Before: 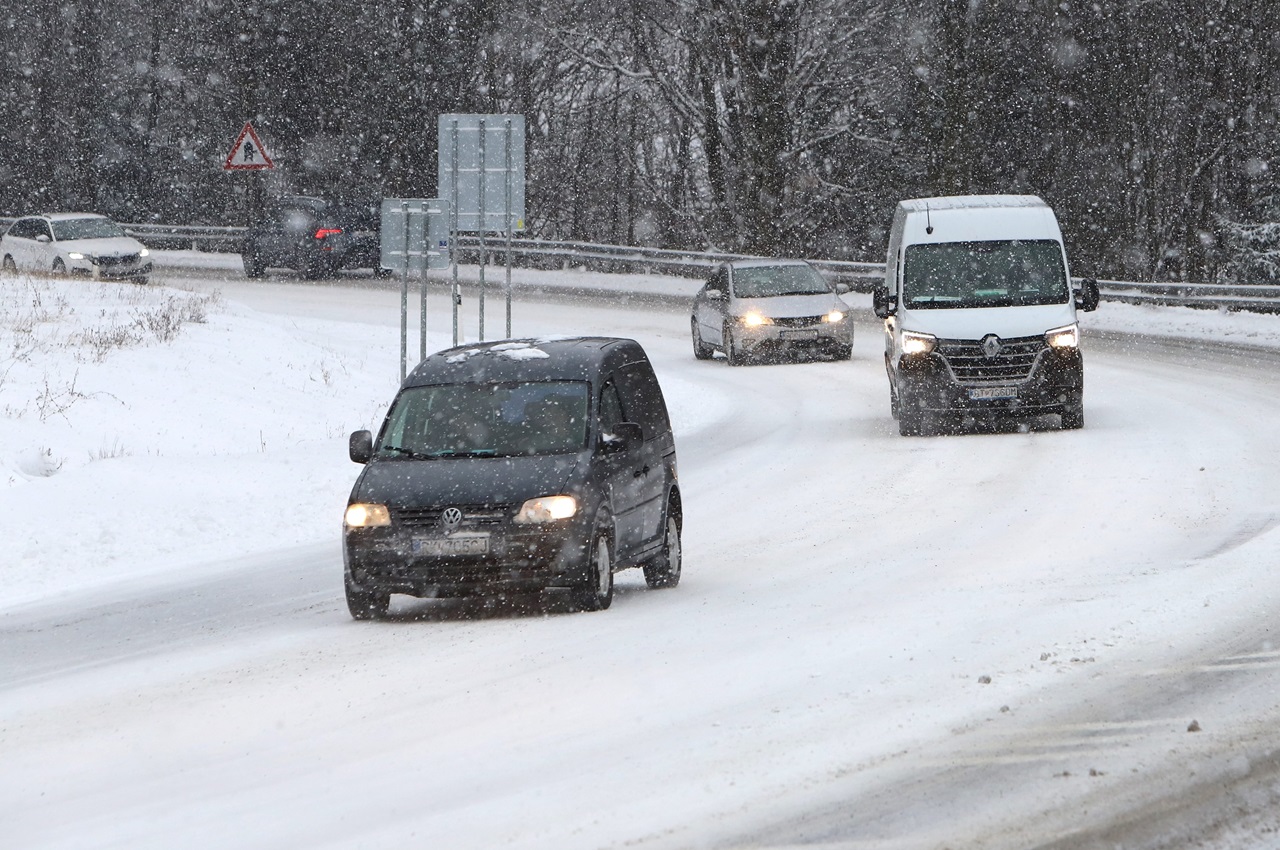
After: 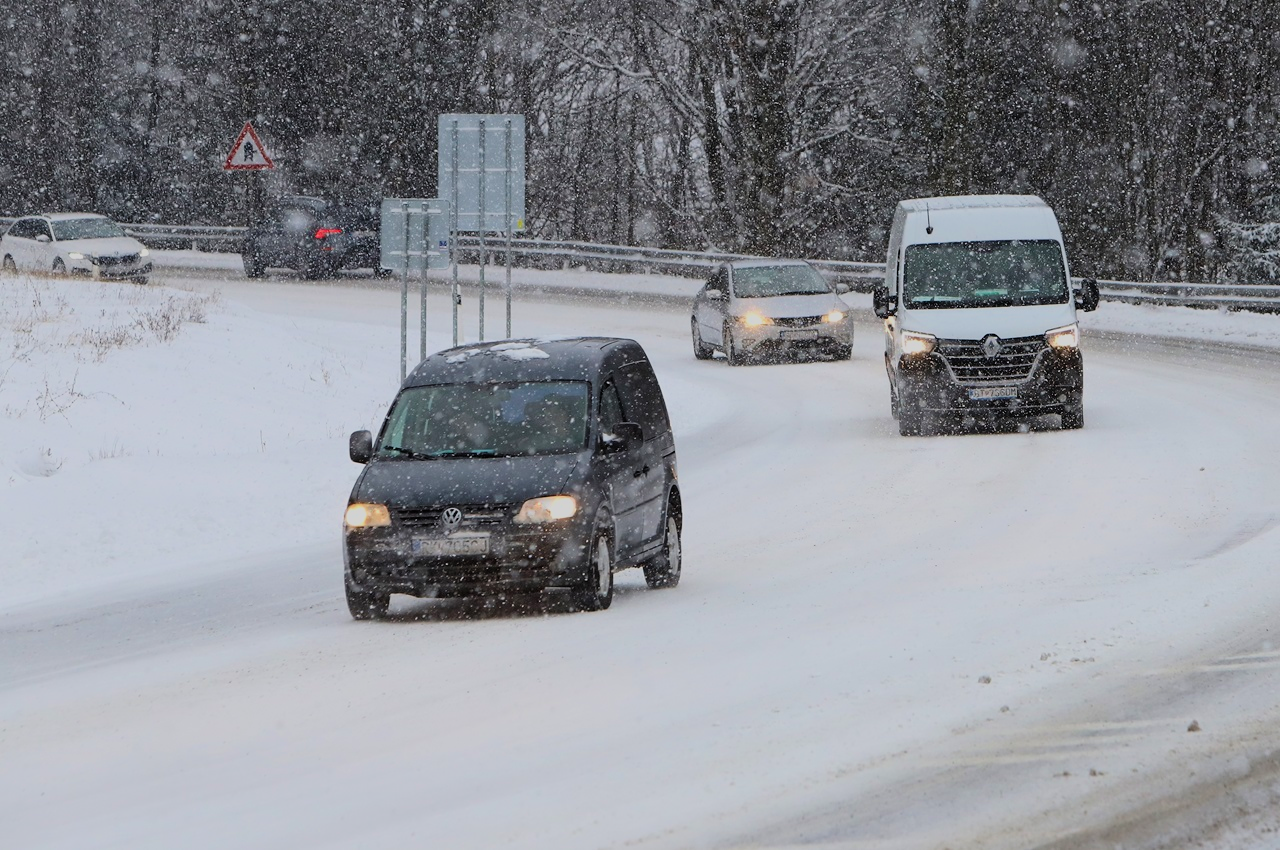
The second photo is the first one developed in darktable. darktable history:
filmic rgb: black relative exposure -7.48 EV, white relative exposure 4.83 EV, hardness 3.4, color science v6 (2022)
color balance rgb: perceptual saturation grading › global saturation 20%, global vibrance 20%
